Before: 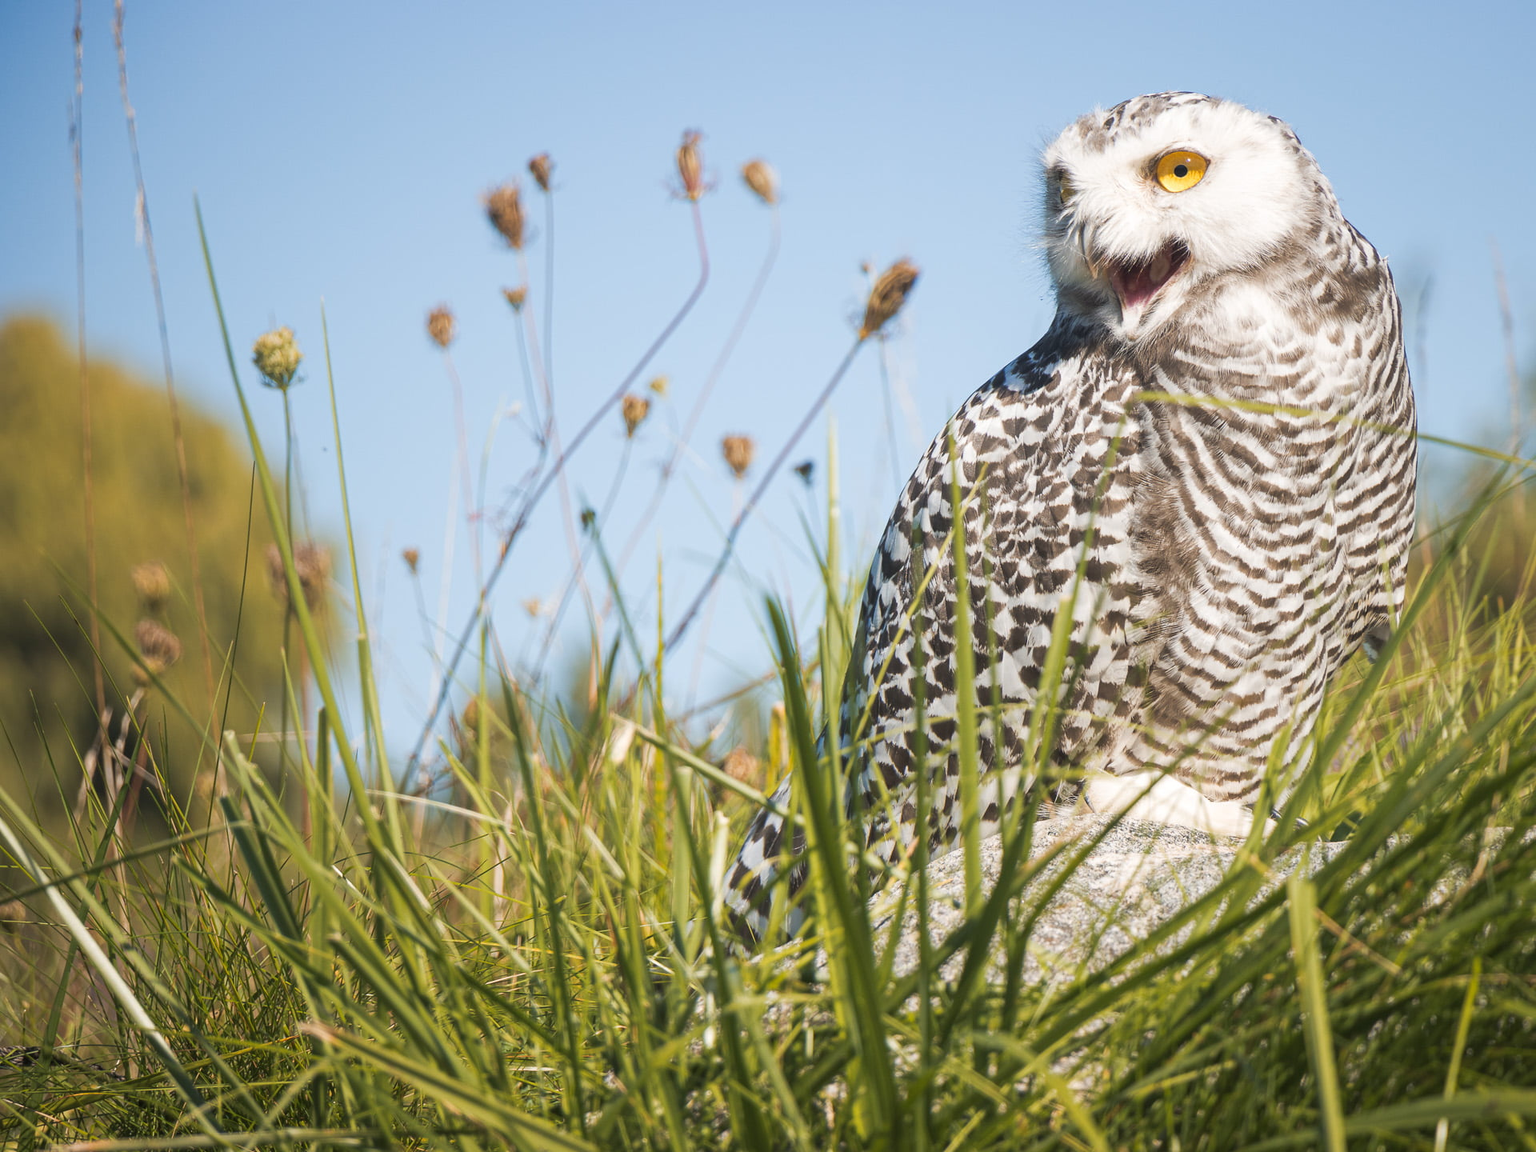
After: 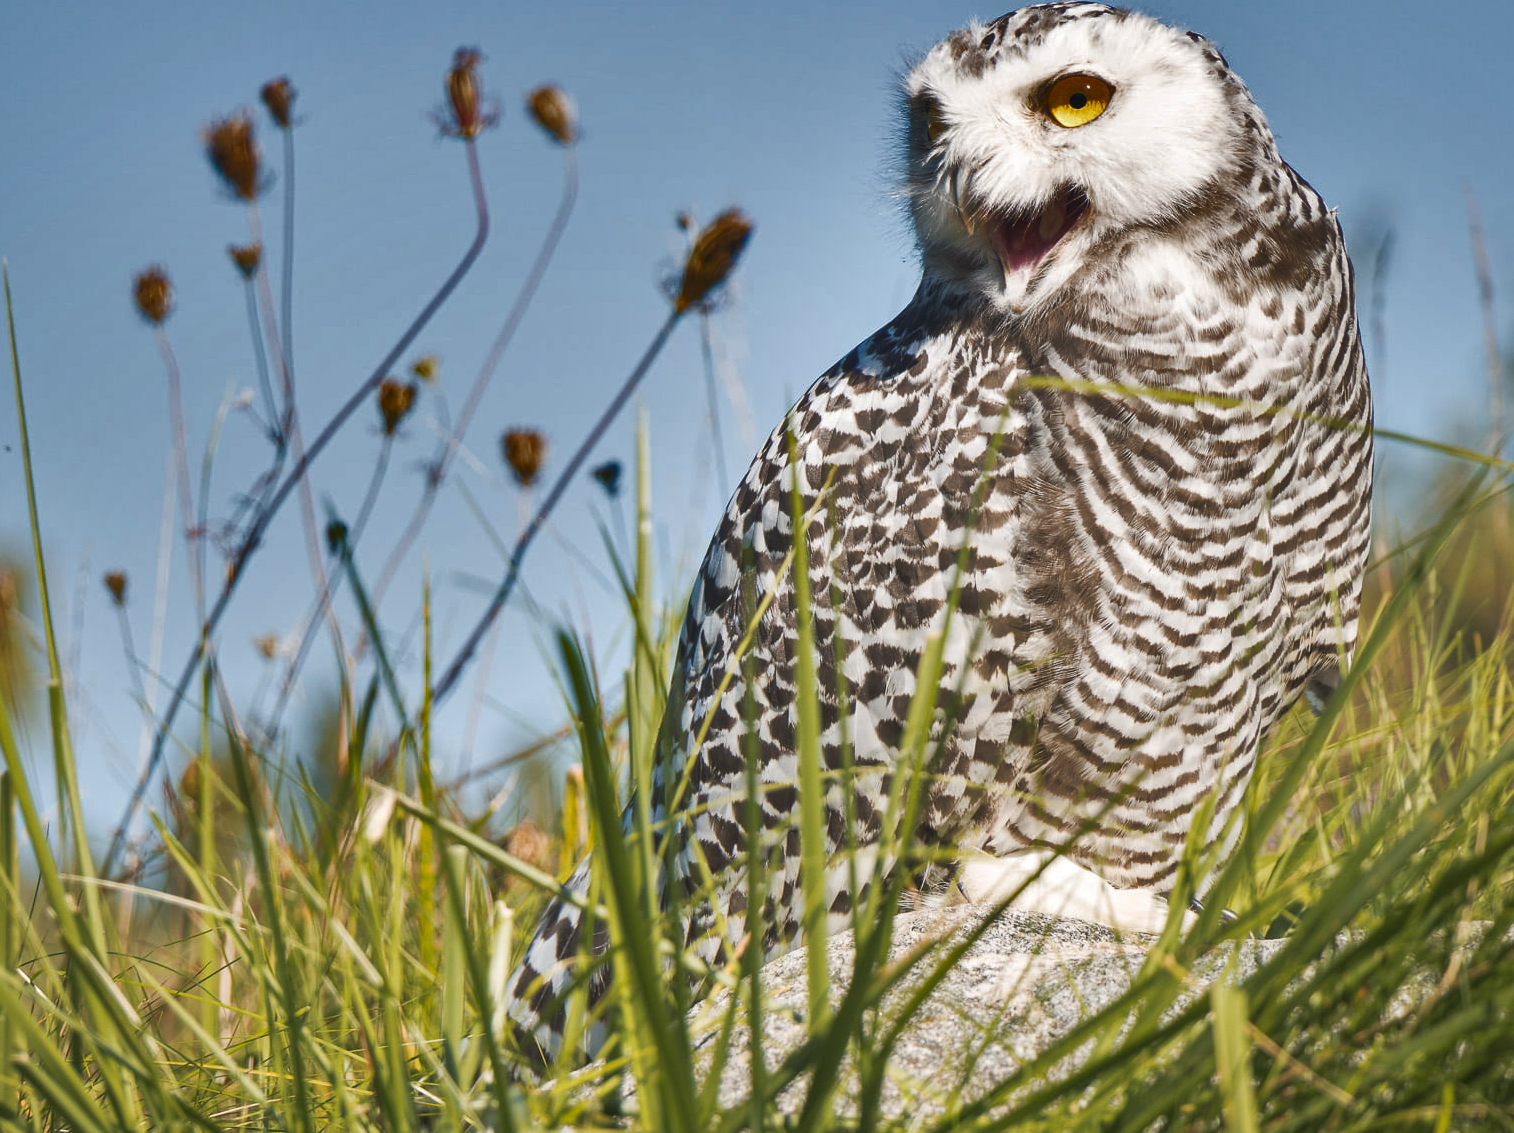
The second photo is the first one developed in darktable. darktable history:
crop and rotate: left 20.74%, top 7.912%, right 0.375%, bottom 13.378%
shadows and highlights: shadows 24.5, highlights -78.15, soften with gaussian
